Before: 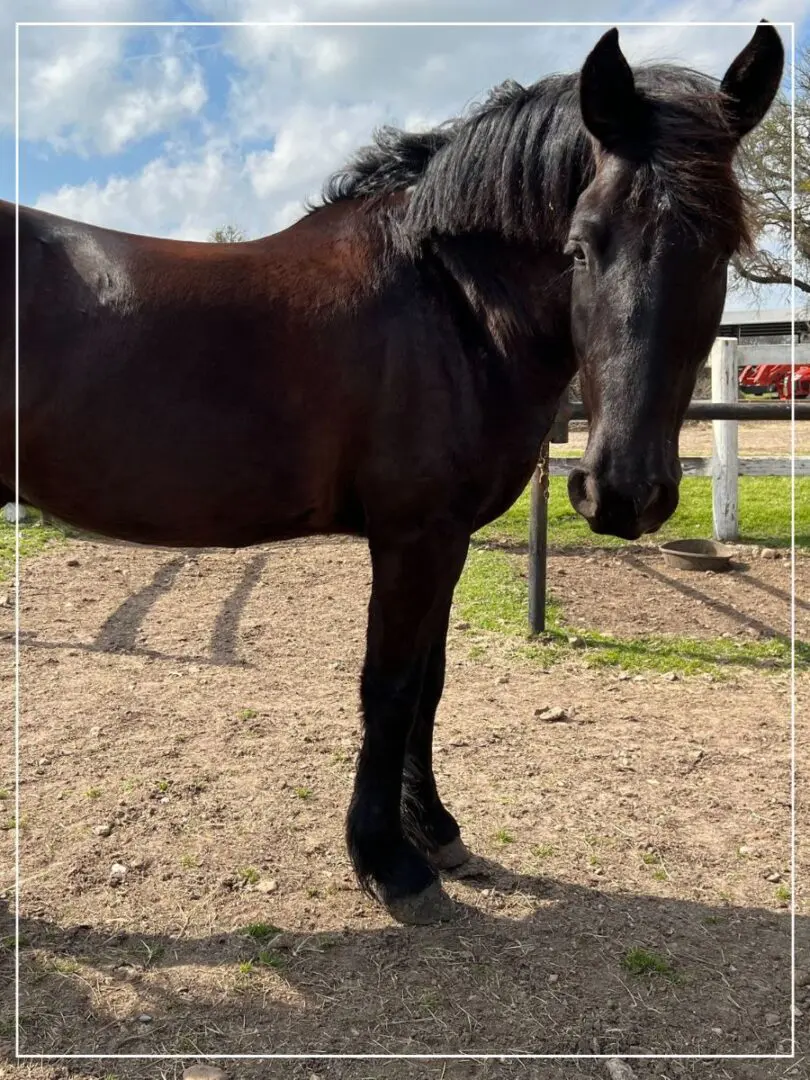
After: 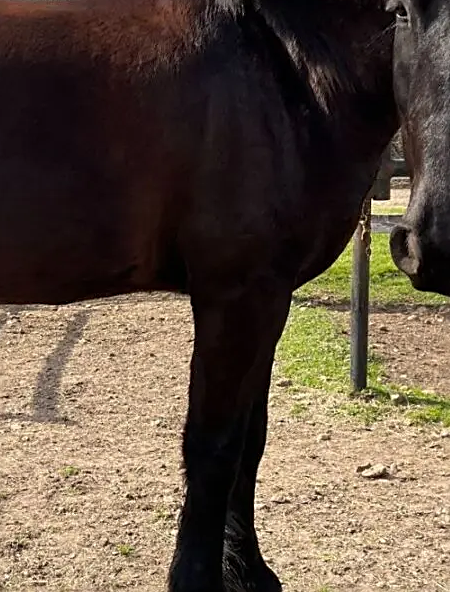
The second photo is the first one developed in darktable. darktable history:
crop and rotate: left 21.983%, top 22.521%, right 22.456%, bottom 22.58%
sharpen: on, module defaults
